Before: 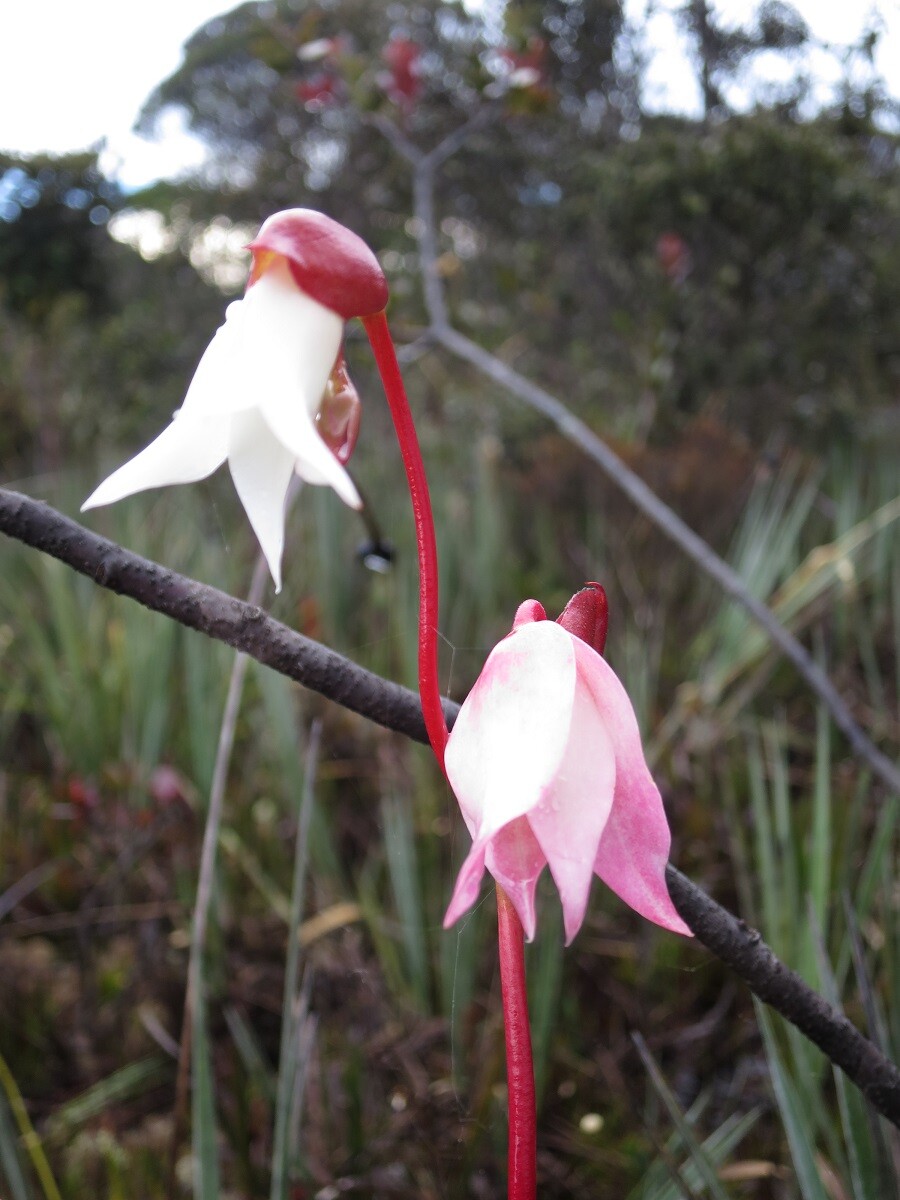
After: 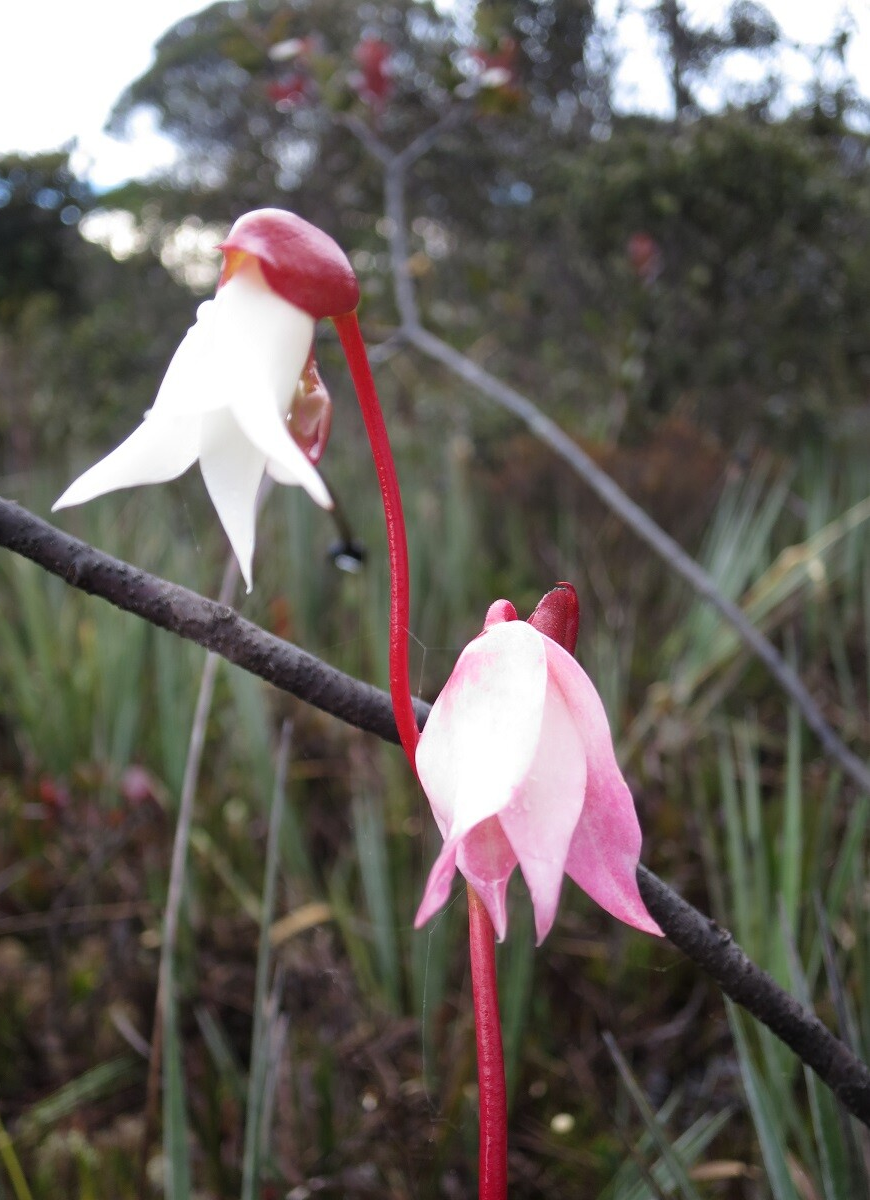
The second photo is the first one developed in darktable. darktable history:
crop and rotate: left 3.271%
